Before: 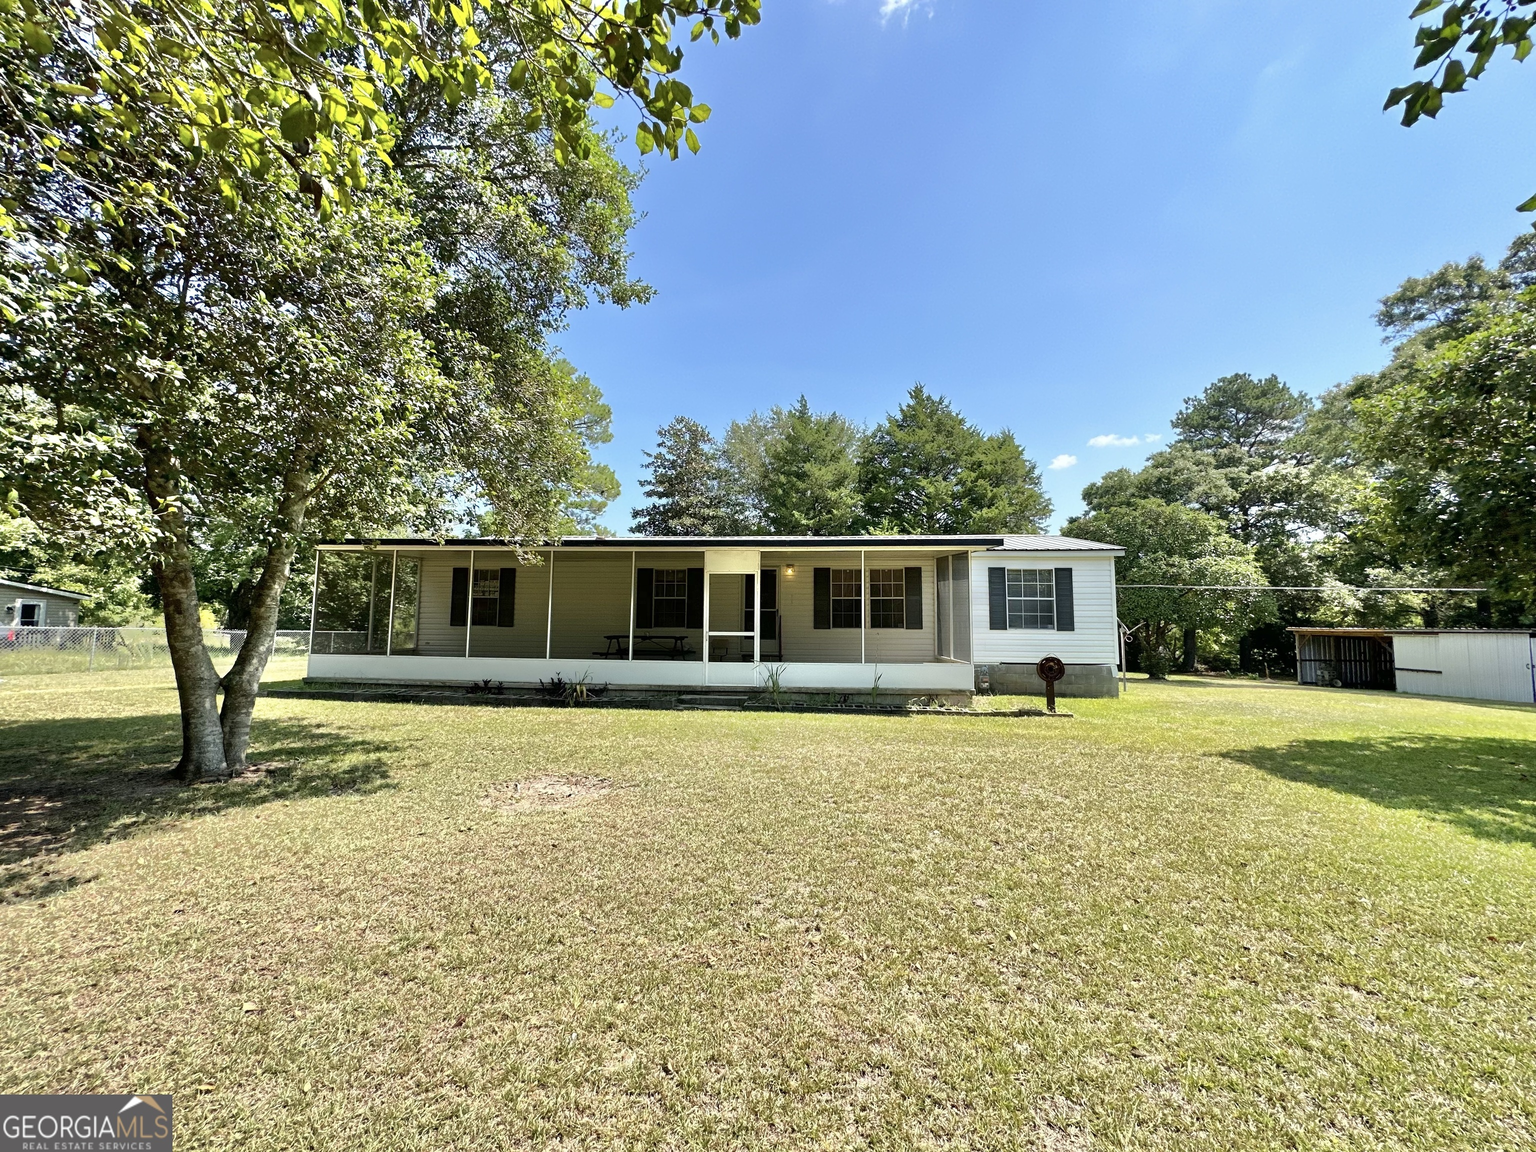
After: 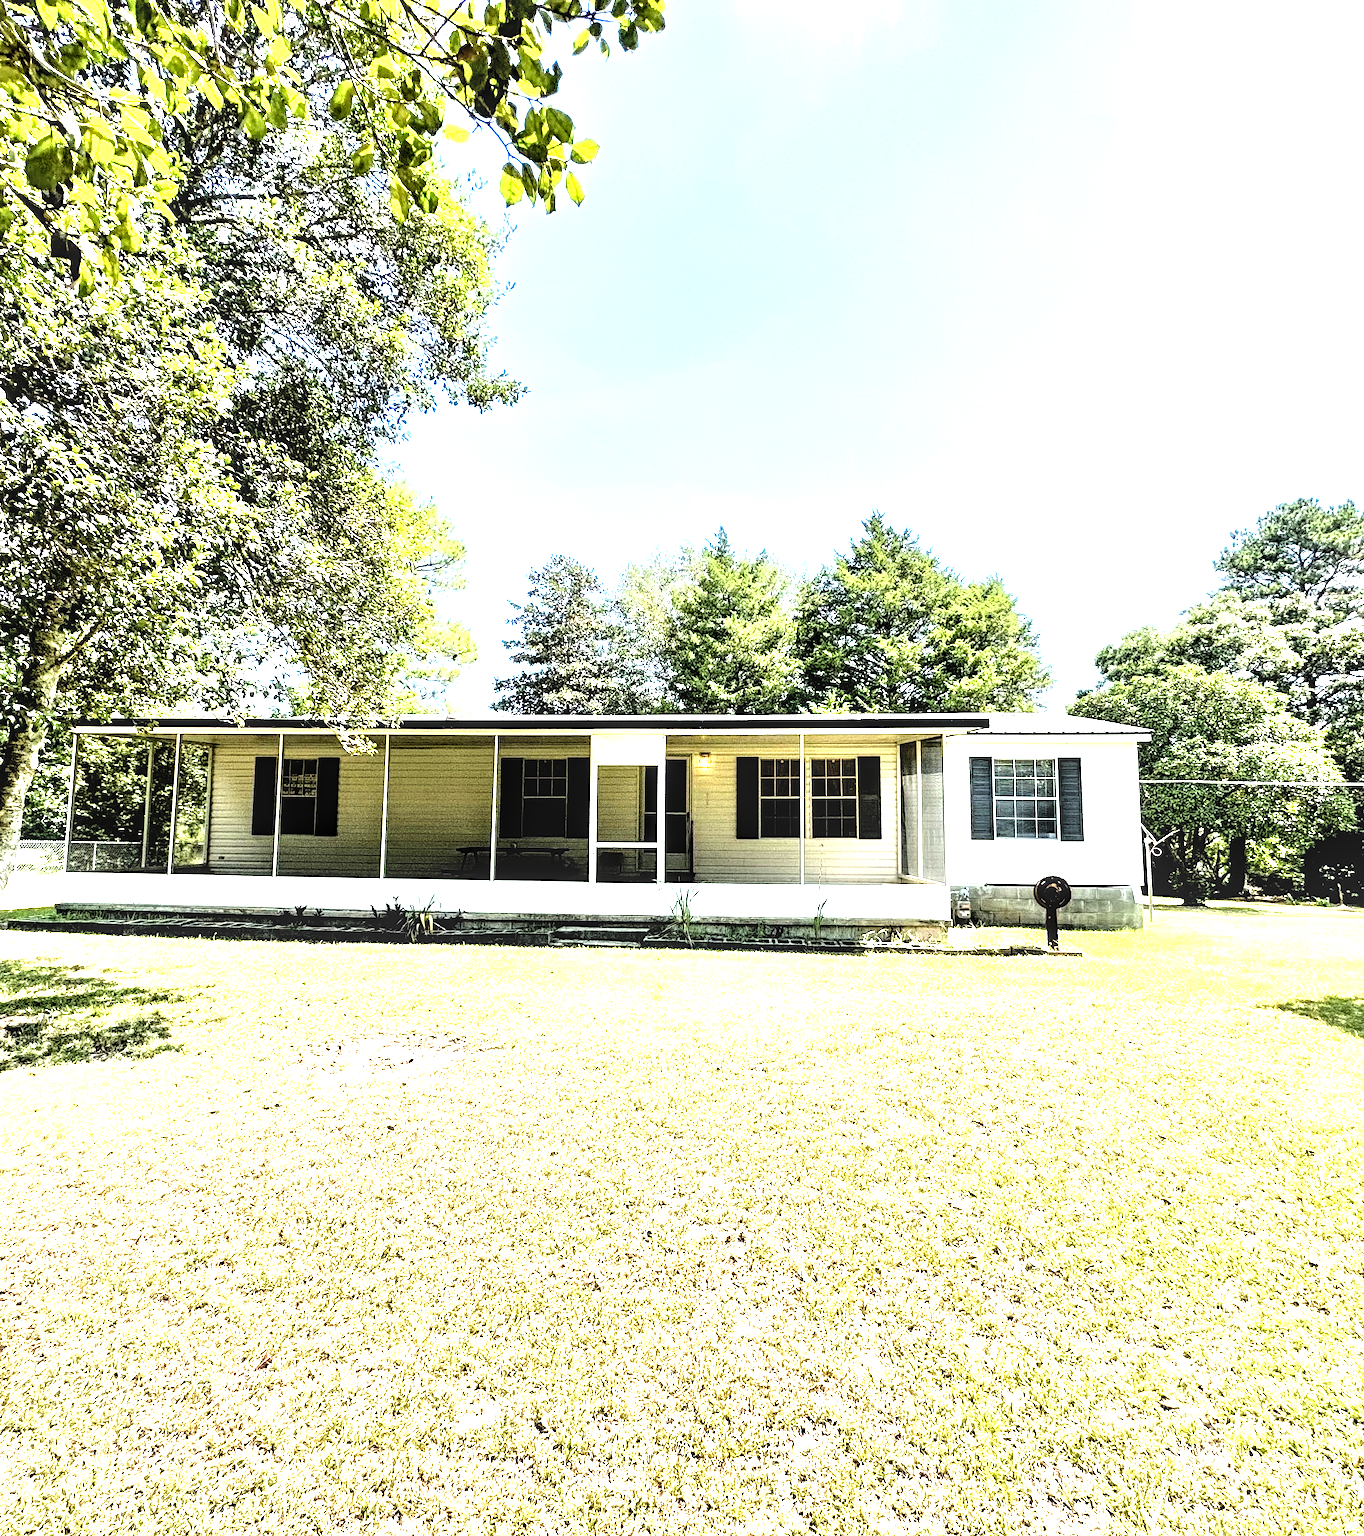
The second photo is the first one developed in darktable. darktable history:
local contrast: detail 150%
crop: left 17.048%, right 16.349%
levels: levels [0, 0.281, 0.562]
filmic rgb: black relative exposure -4.56 EV, white relative exposure 4.78 EV, threshold 3.04 EV, hardness 2.35, latitude 36.82%, contrast 1.042, highlights saturation mix 1.03%, shadows ↔ highlights balance 1.2%, enable highlight reconstruction true
